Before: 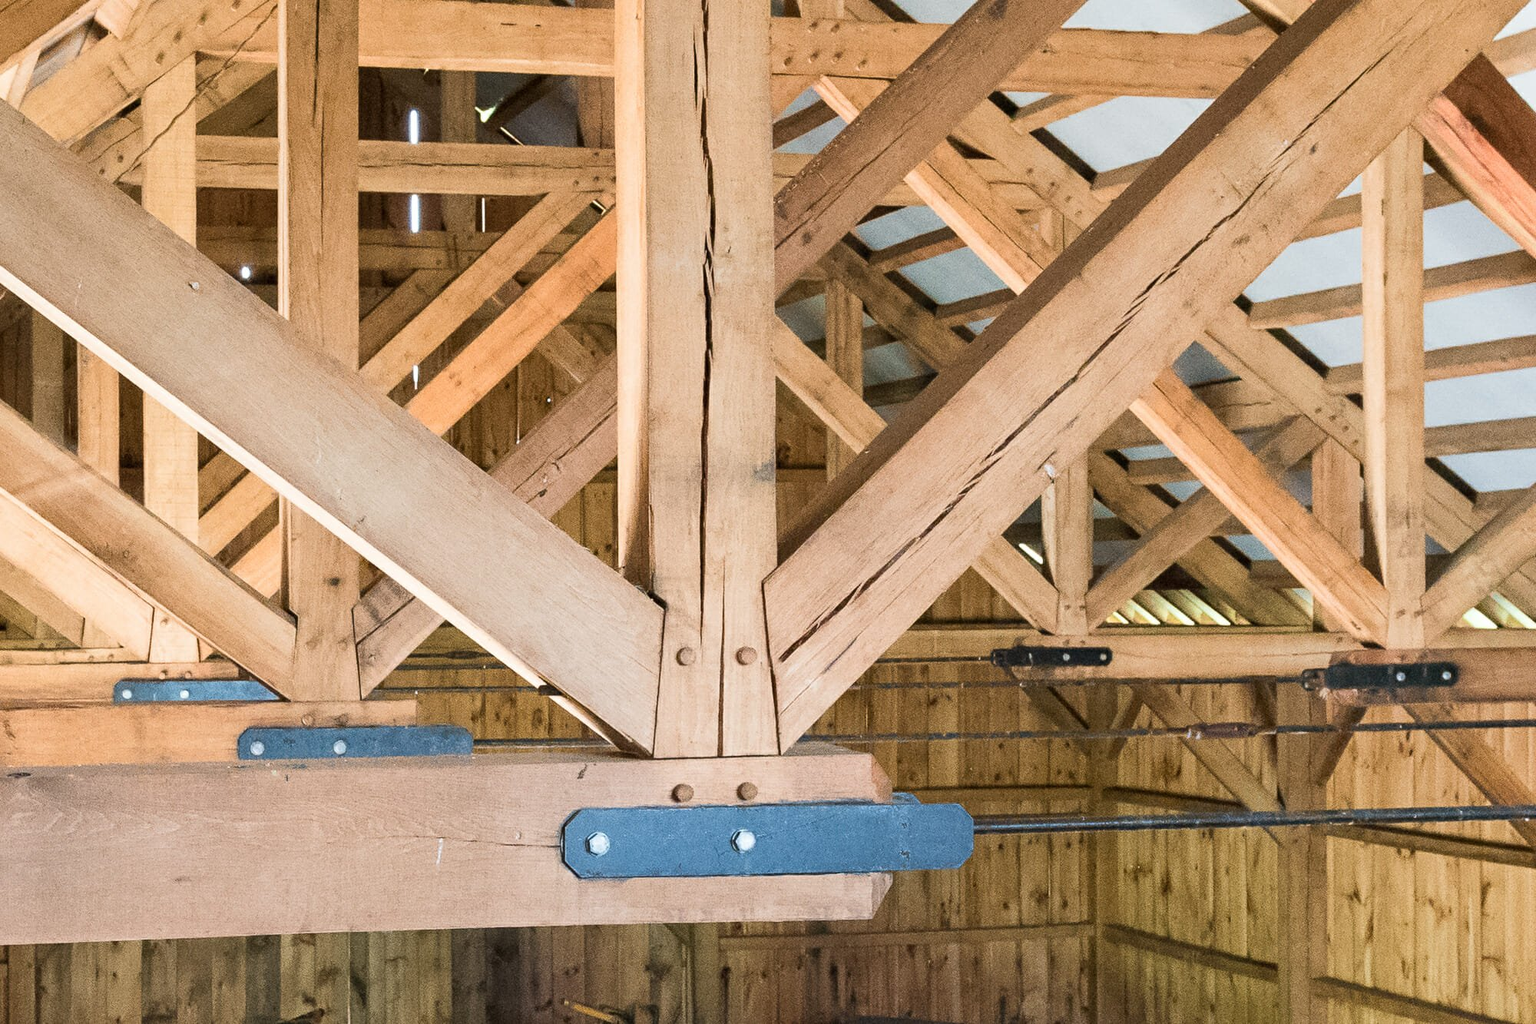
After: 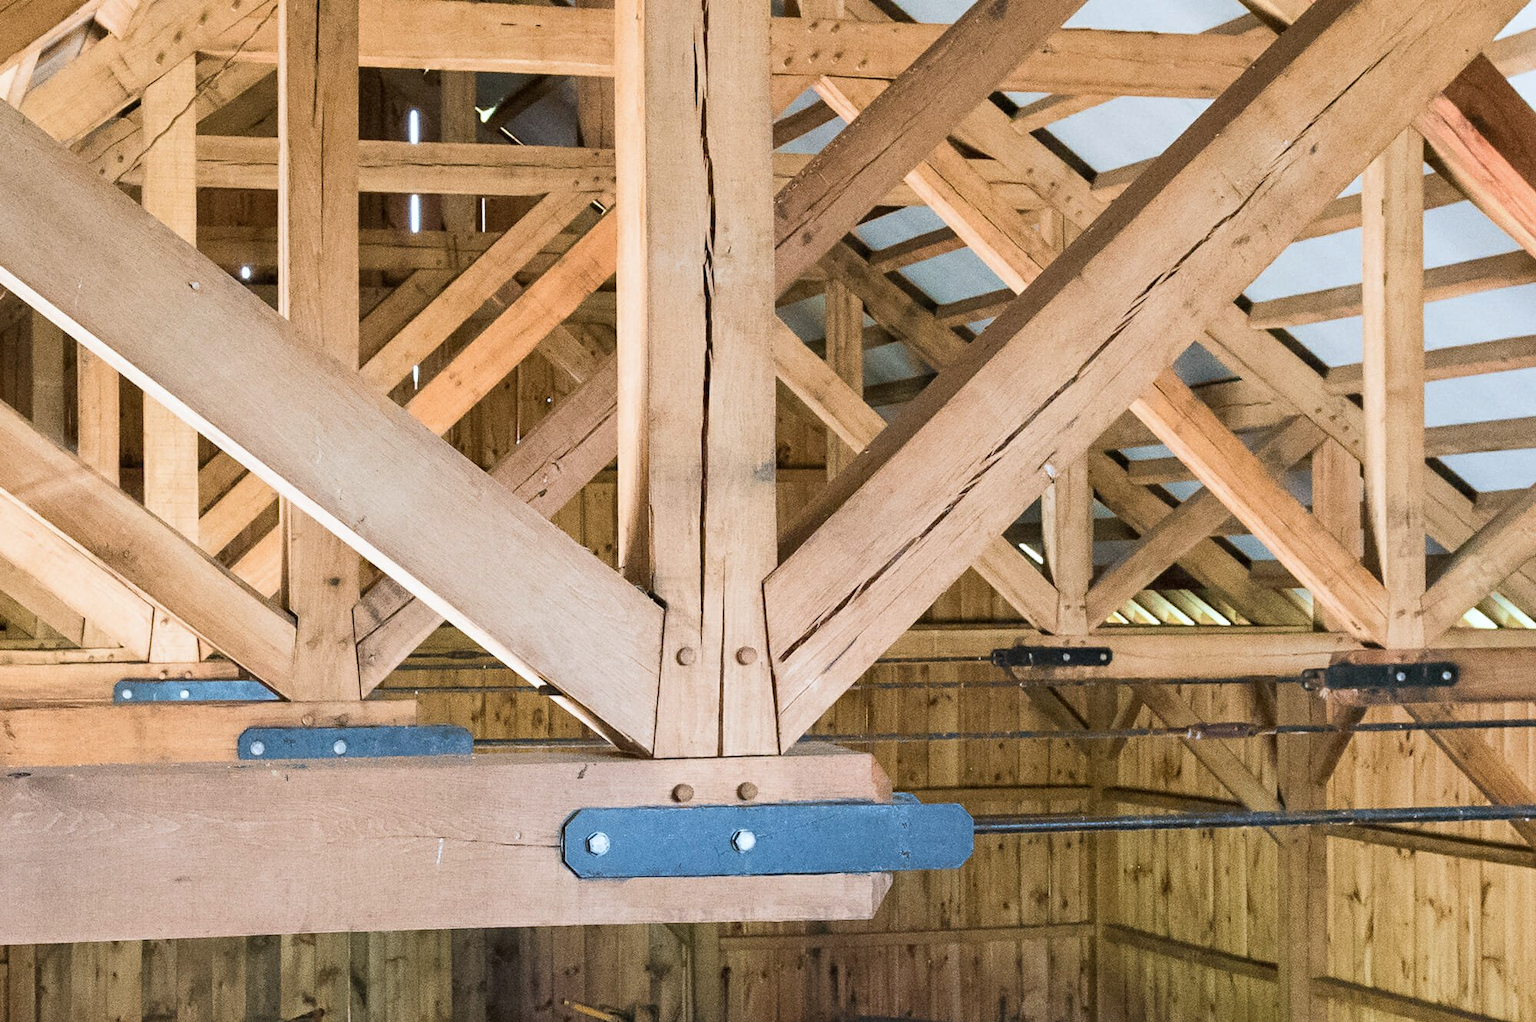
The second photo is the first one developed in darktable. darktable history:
crop: bottom 0.071%
white balance: red 0.98, blue 1.034
